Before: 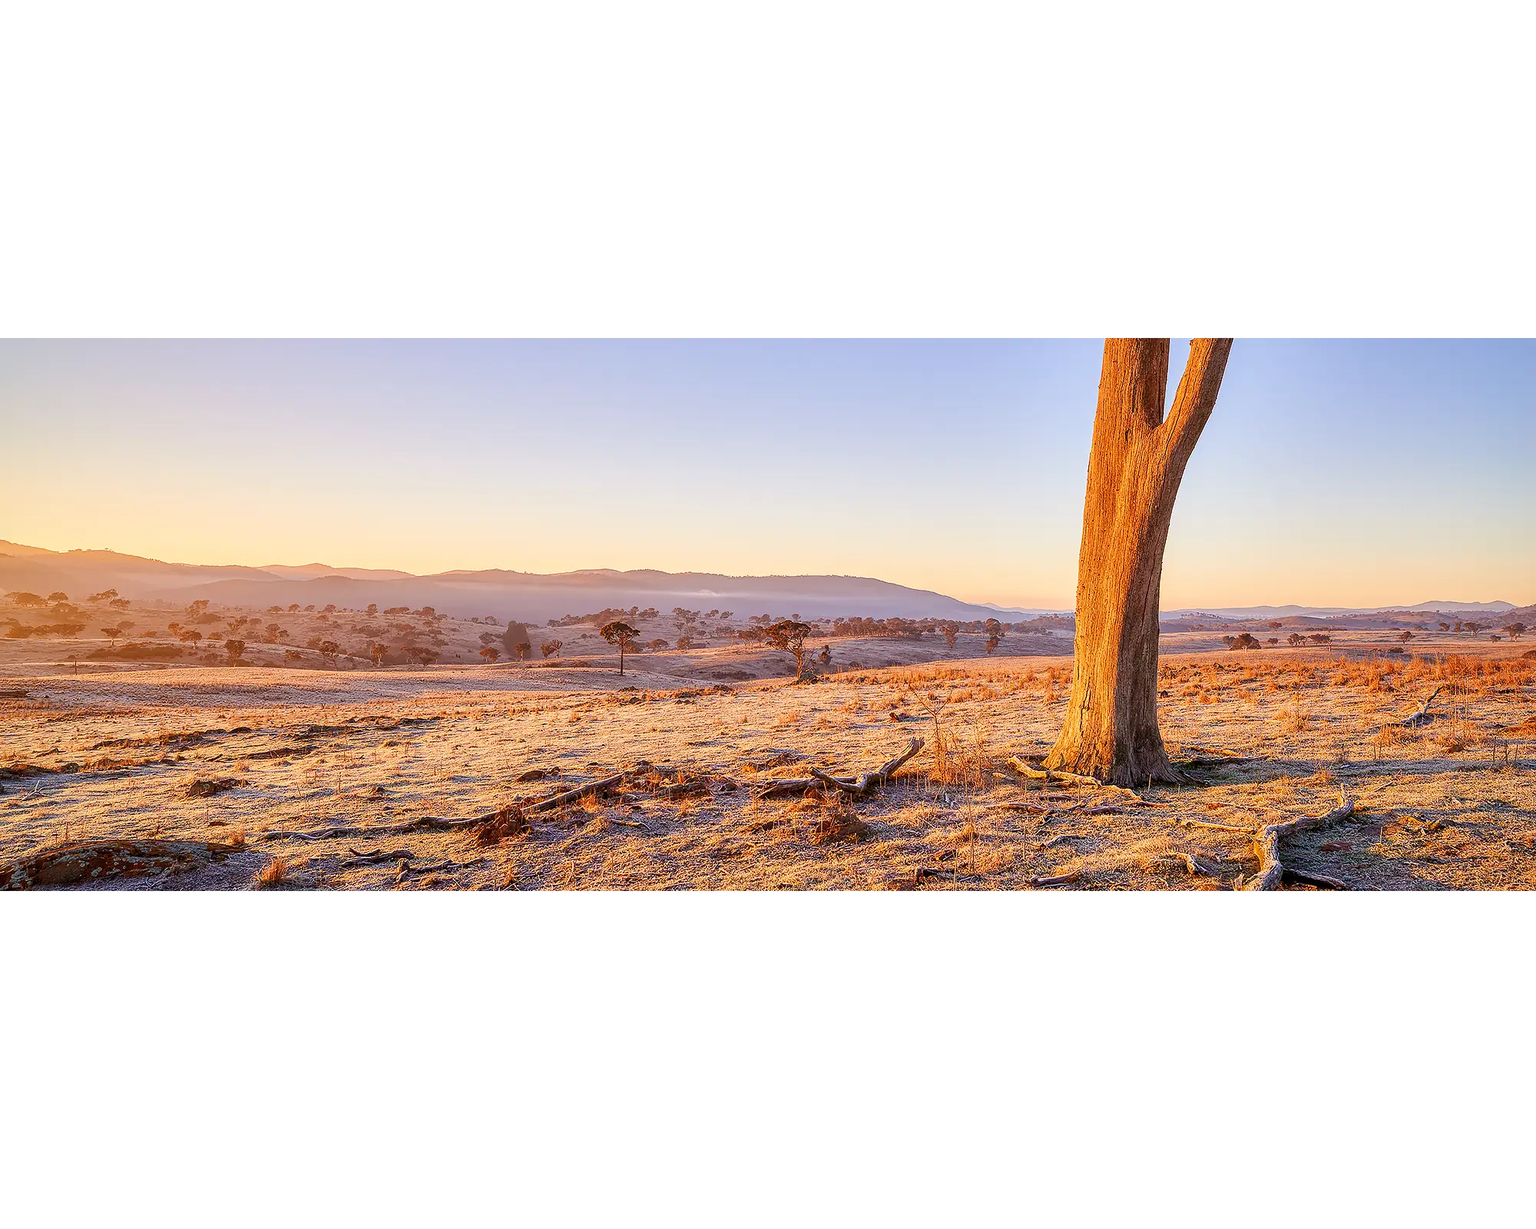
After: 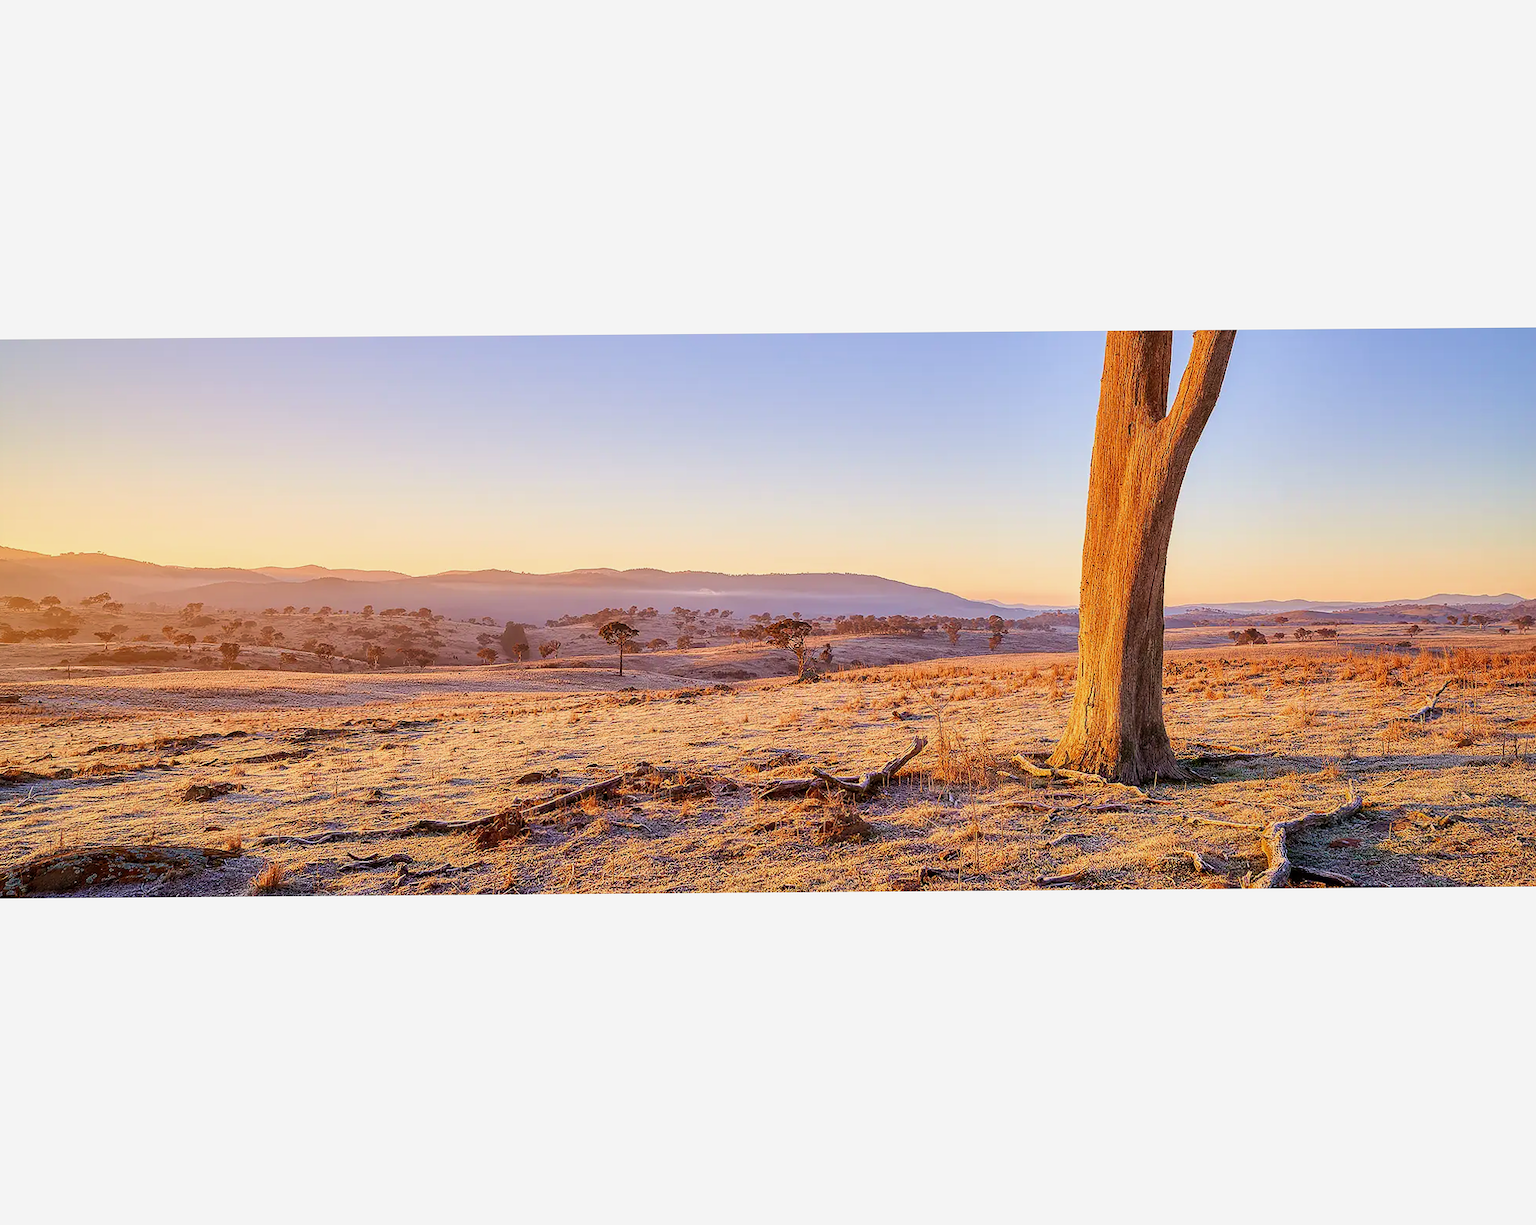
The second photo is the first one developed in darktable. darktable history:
velvia: on, module defaults
exposure: exposure -0.151 EV, compensate highlight preservation false
rotate and perspective: rotation -0.45°, automatic cropping original format, crop left 0.008, crop right 0.992, crop top 0.012, crop bottom 0.988
